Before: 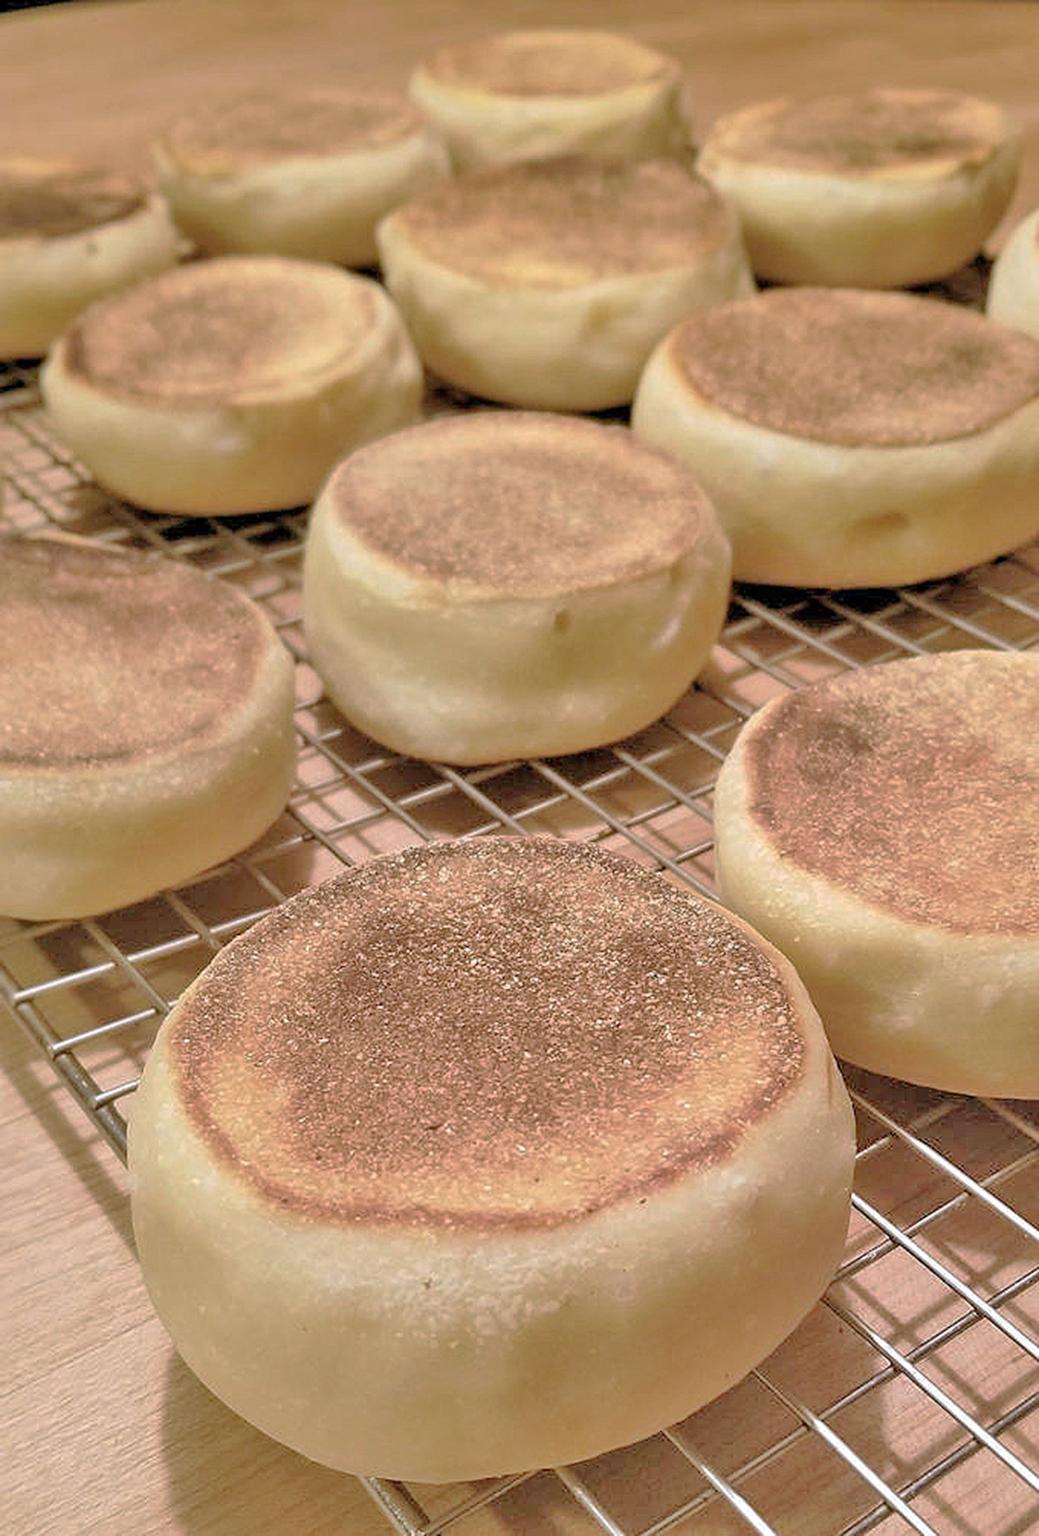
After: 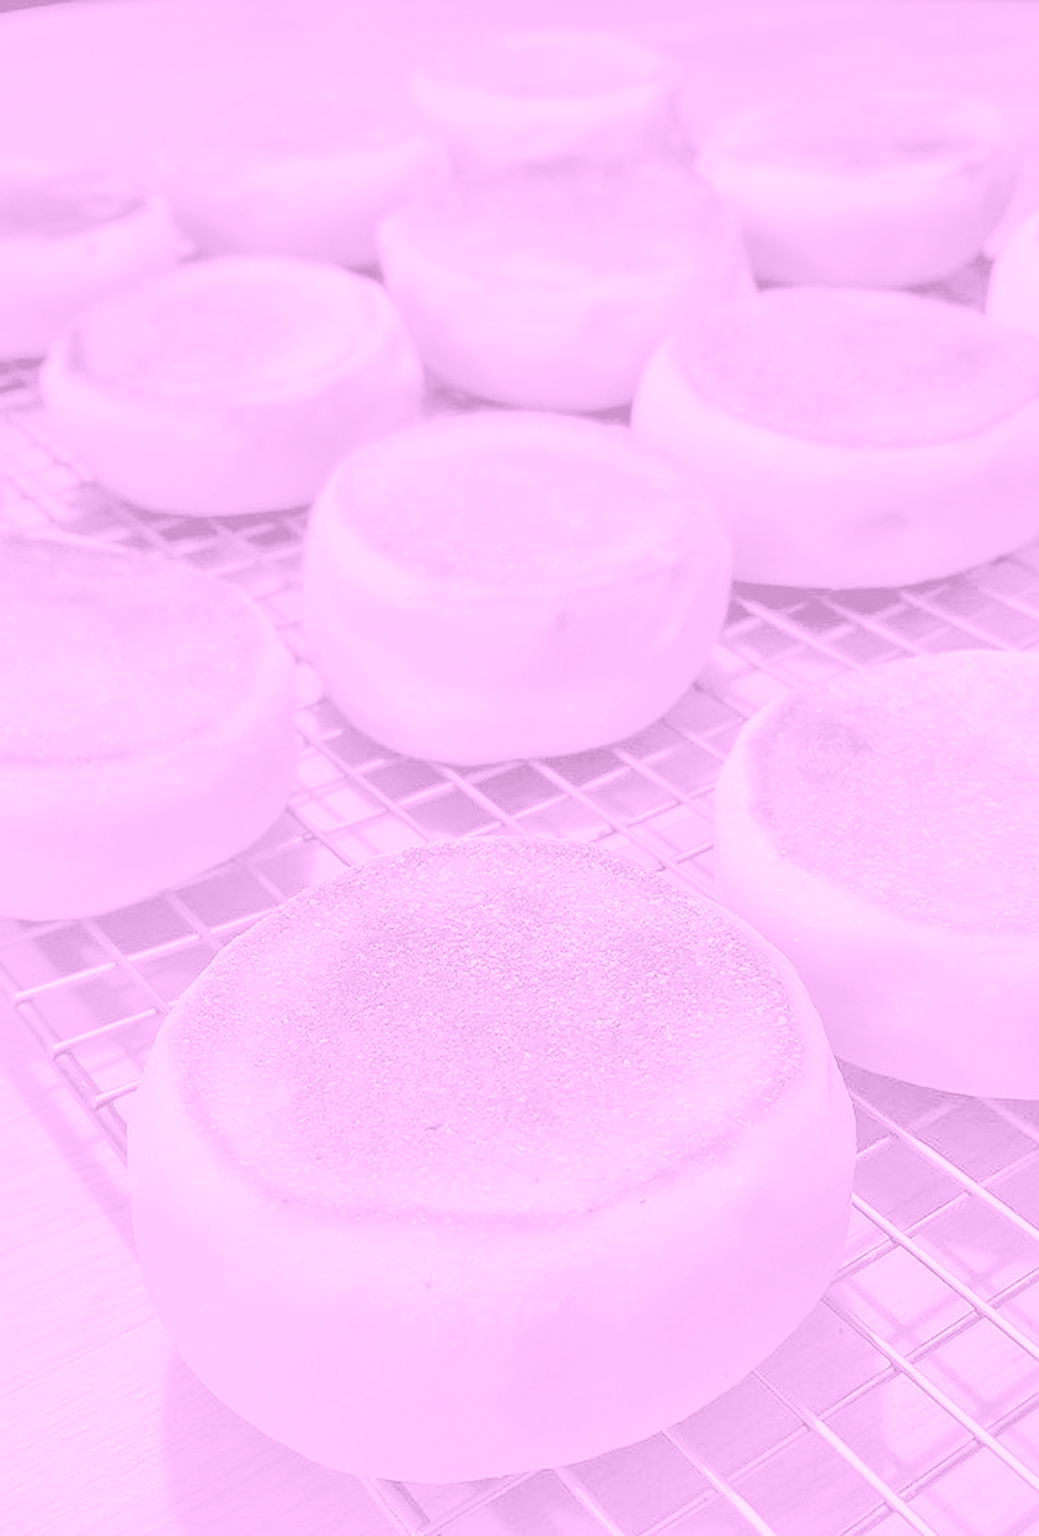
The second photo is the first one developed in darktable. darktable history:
white balance: red 0.926, green 1.003, blue 1.133
colorize: hue 331.2°, saturation 75%, source mix 30.28%, lightness 70.52%, version 1
